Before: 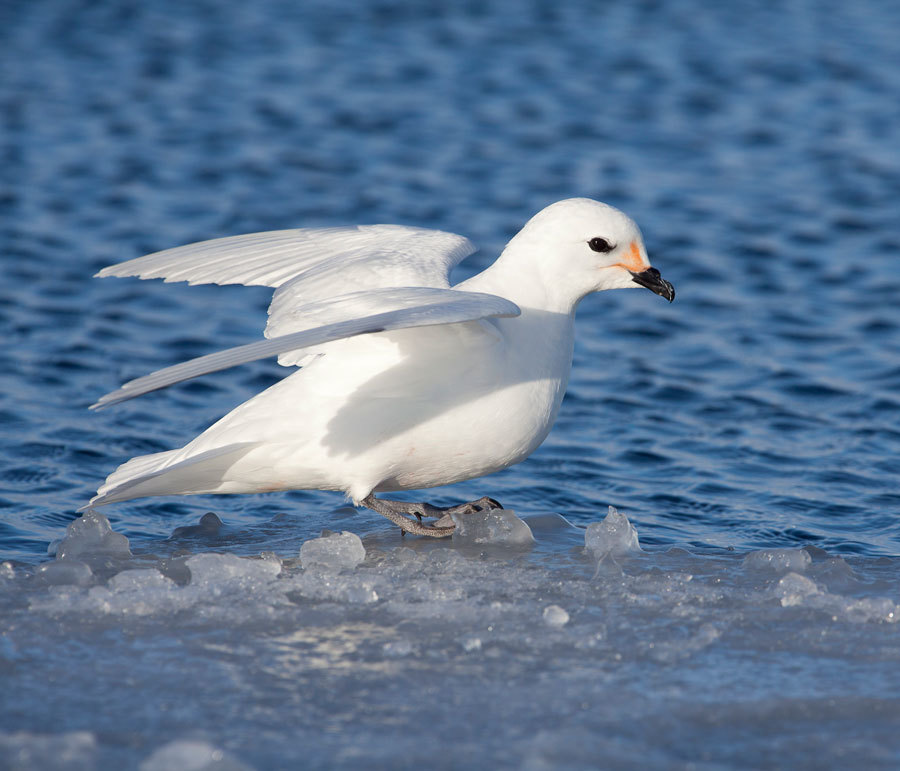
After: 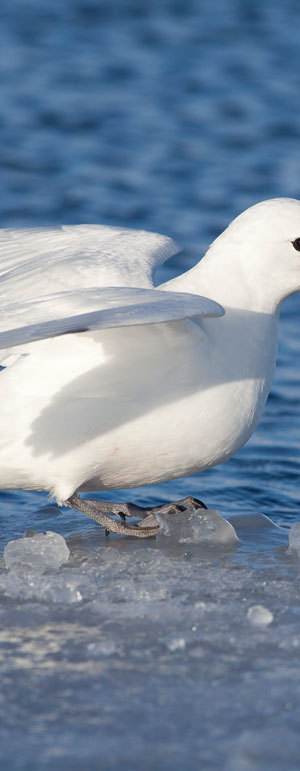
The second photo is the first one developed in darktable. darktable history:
crop: left 32.91%, right 33.714%
